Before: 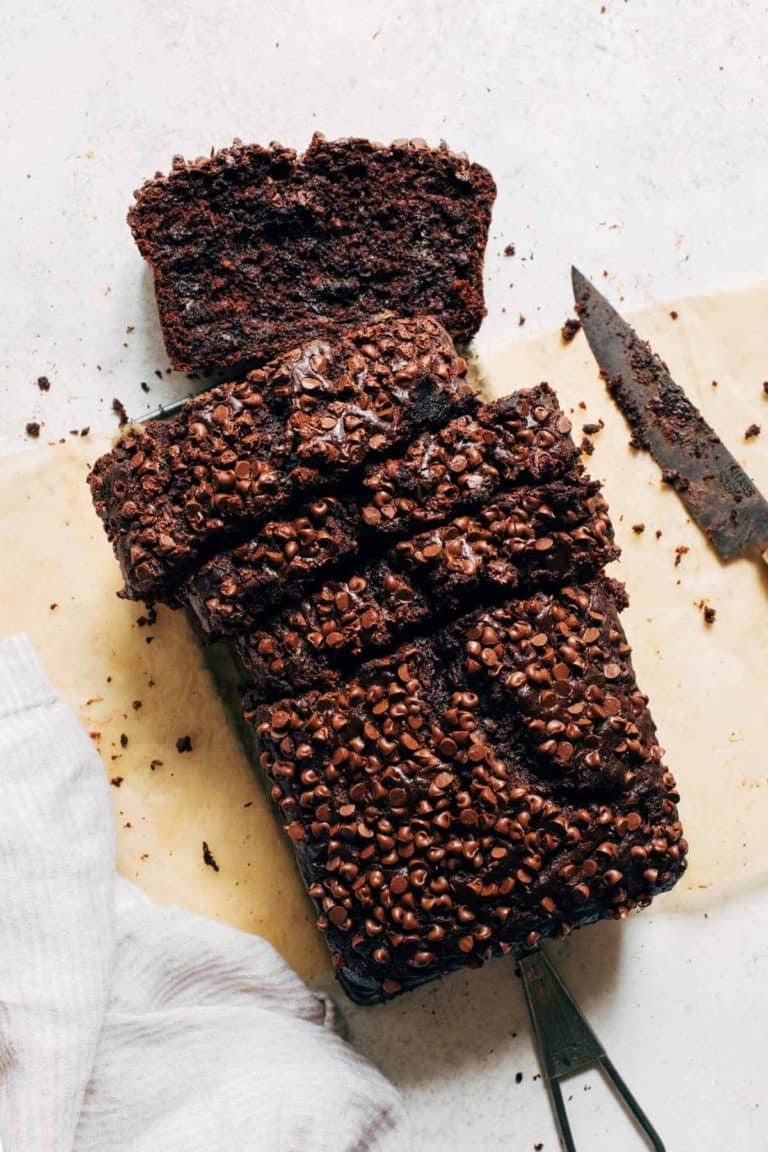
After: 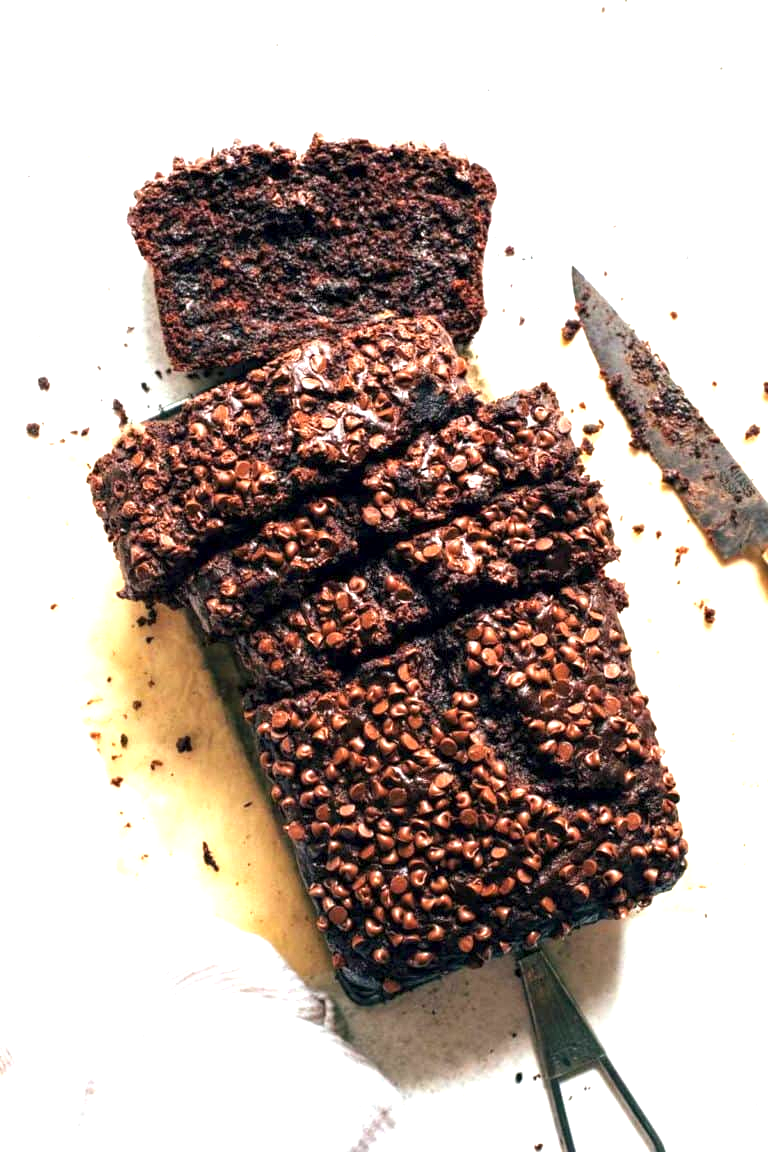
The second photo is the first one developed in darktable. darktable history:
exposure: exposure 1.16 EV, compensate exposure bias true, compensate highlight preservation false
local contrast: highlights 100%, shadows 100%, detail 120%, midtone range 0.2
